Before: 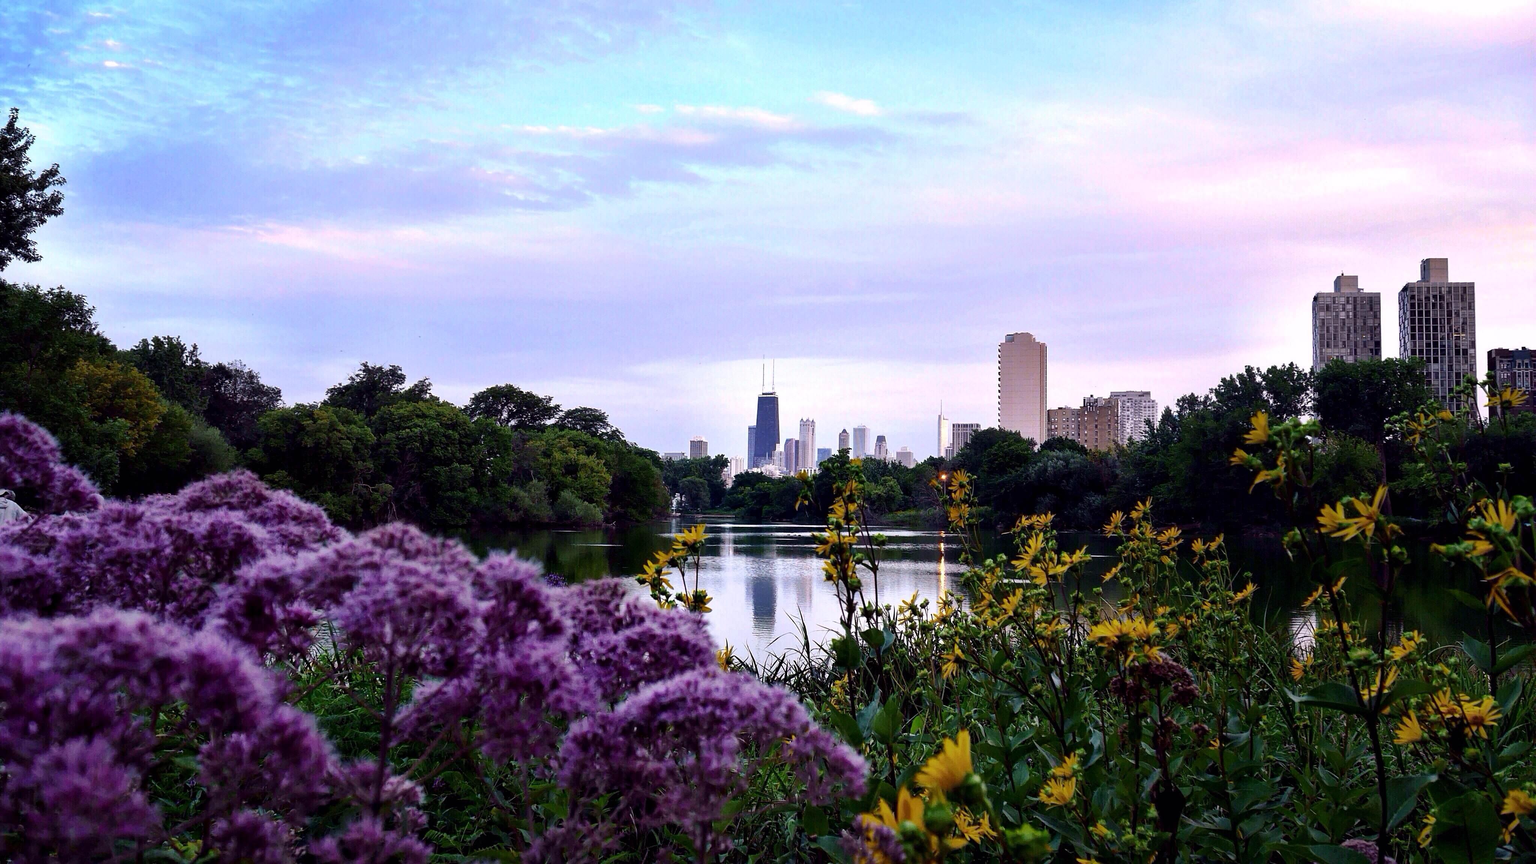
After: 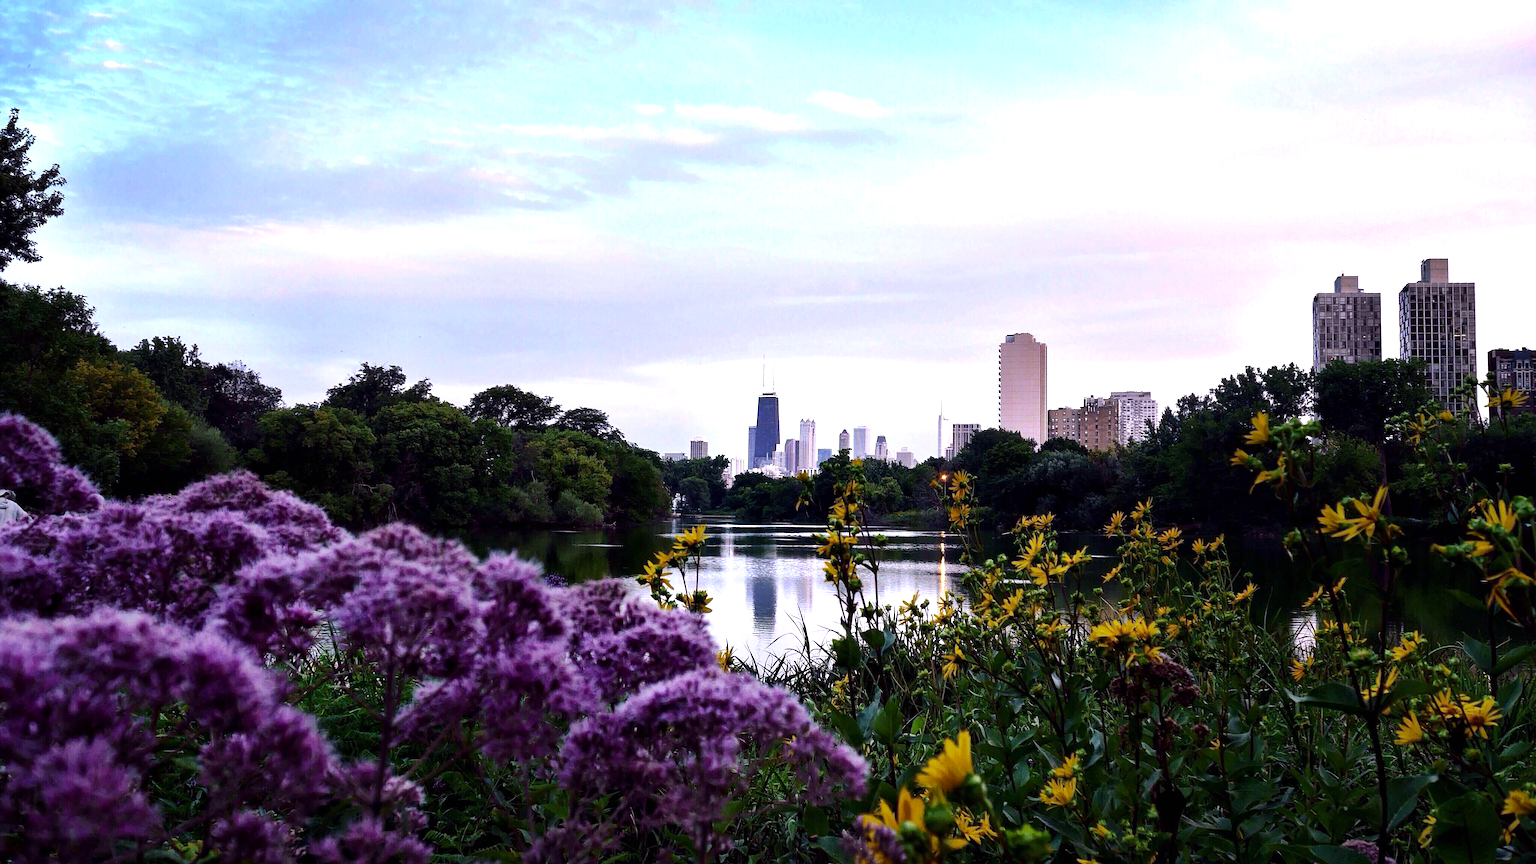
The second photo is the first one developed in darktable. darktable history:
color zones: curves: ch1 [(0, 0.523) (0.143, 0.545) (0.286, 0.52) (0.429, 0.506) (0.571, 0.503) (0.714, 0.503) (0.857, 0.508) (1, 0.523)]
tone equalizer: -8 EV -0.417 EV, -7 EV -0.389 EV, -6 EV -0.333 EV, -5 EV -0.222 EV, -3 EV 0.222 EV, -2 EV 0.333 EV, -1 EV 0.389 EV, +0 EV 0.417 EV, edges refinement/feathering 500, mask exposure compensation -1.57 EV, preserve details no
white balance: red 1.004, blue 1.024
